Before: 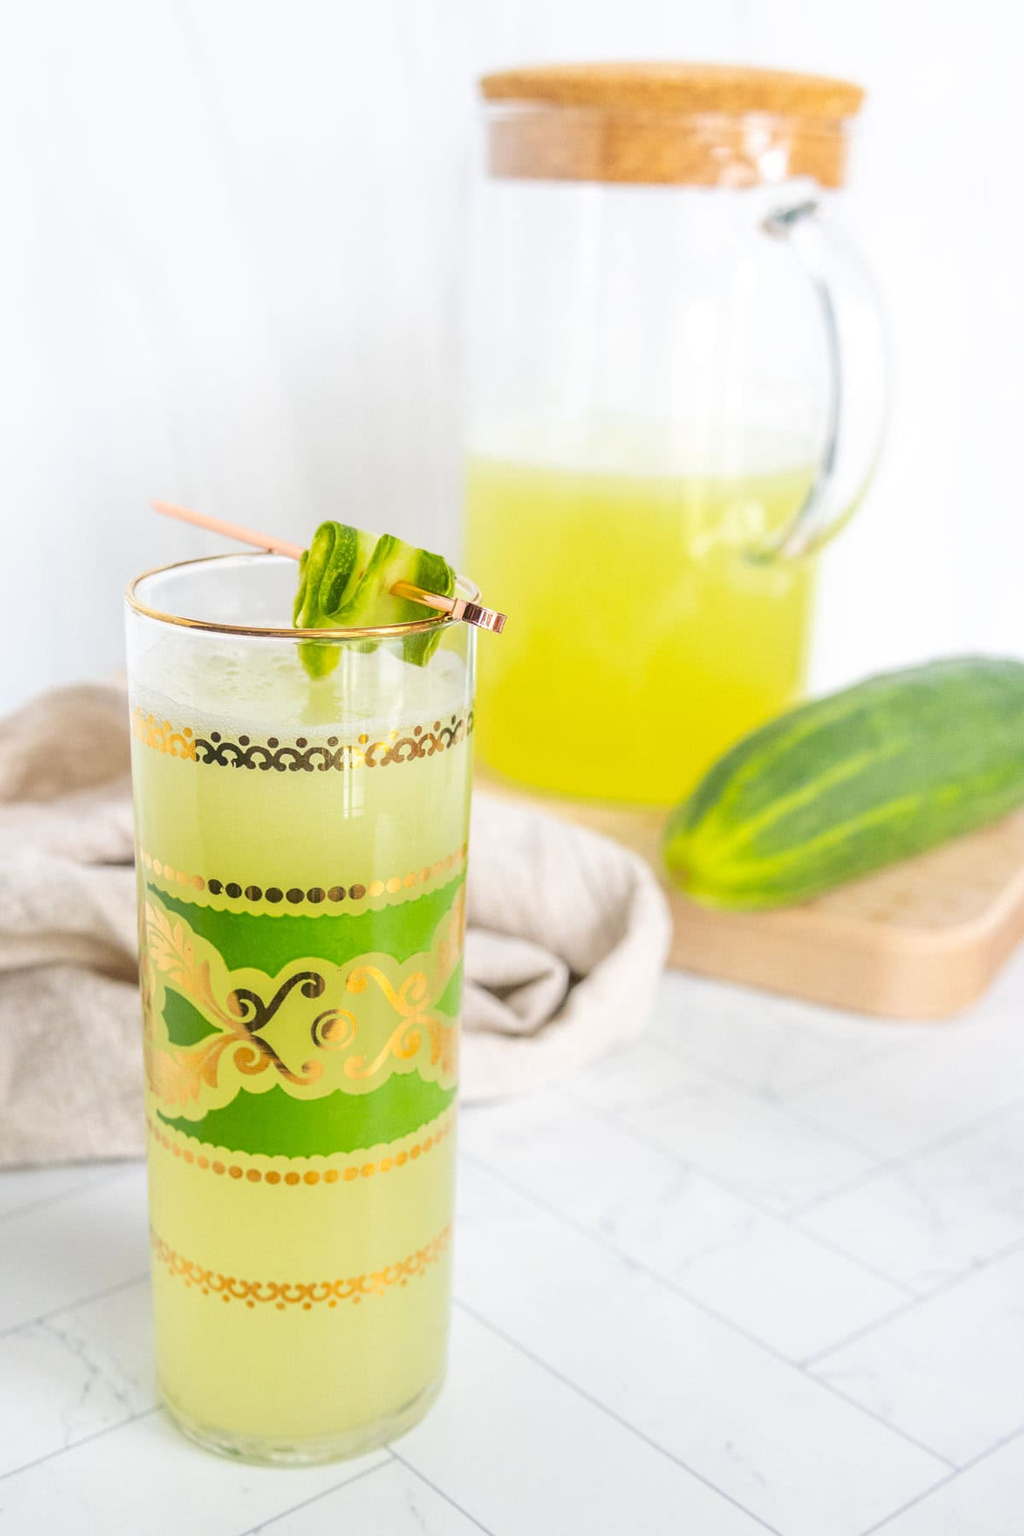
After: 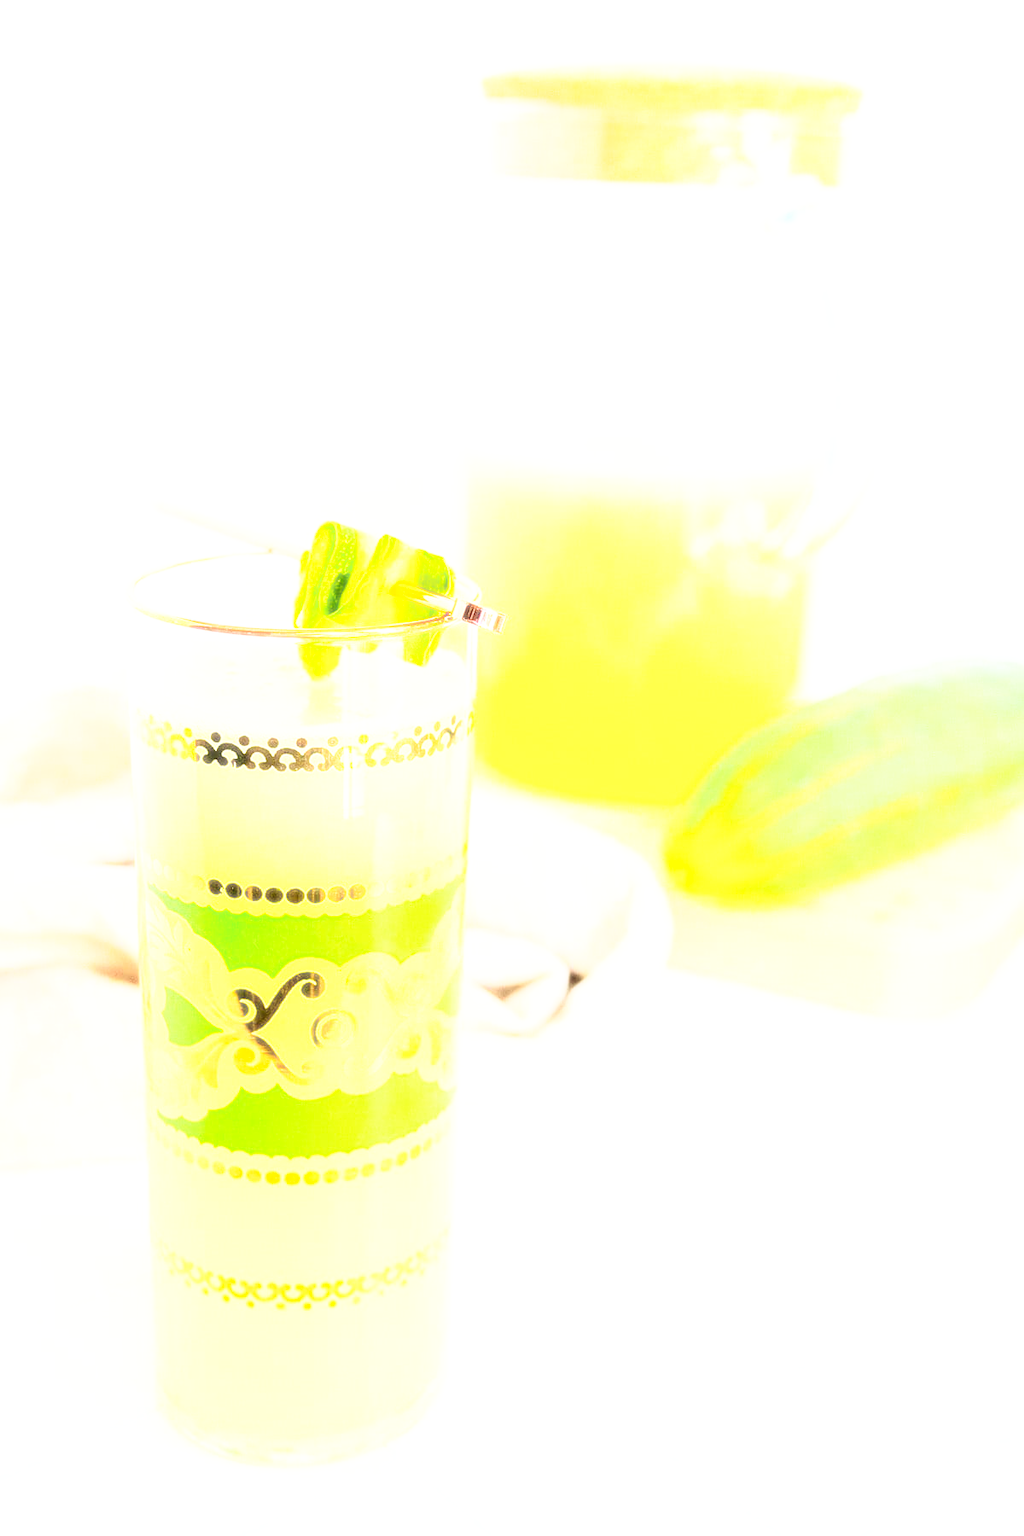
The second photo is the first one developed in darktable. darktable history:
sharpen: on, module defaults
bloom: size 0%, threshold 54.82%, strength 8.31%
exposure: compensate highlight preservation false
base curve: curves: ch0 [(0, 0) (0.007, 0.004) (0.027, 0.03) (0.046, 0.07) (0.207, 0.54) (0.442, 0.872) (0.673, 0.972) (1, 1)], preserve colors none
